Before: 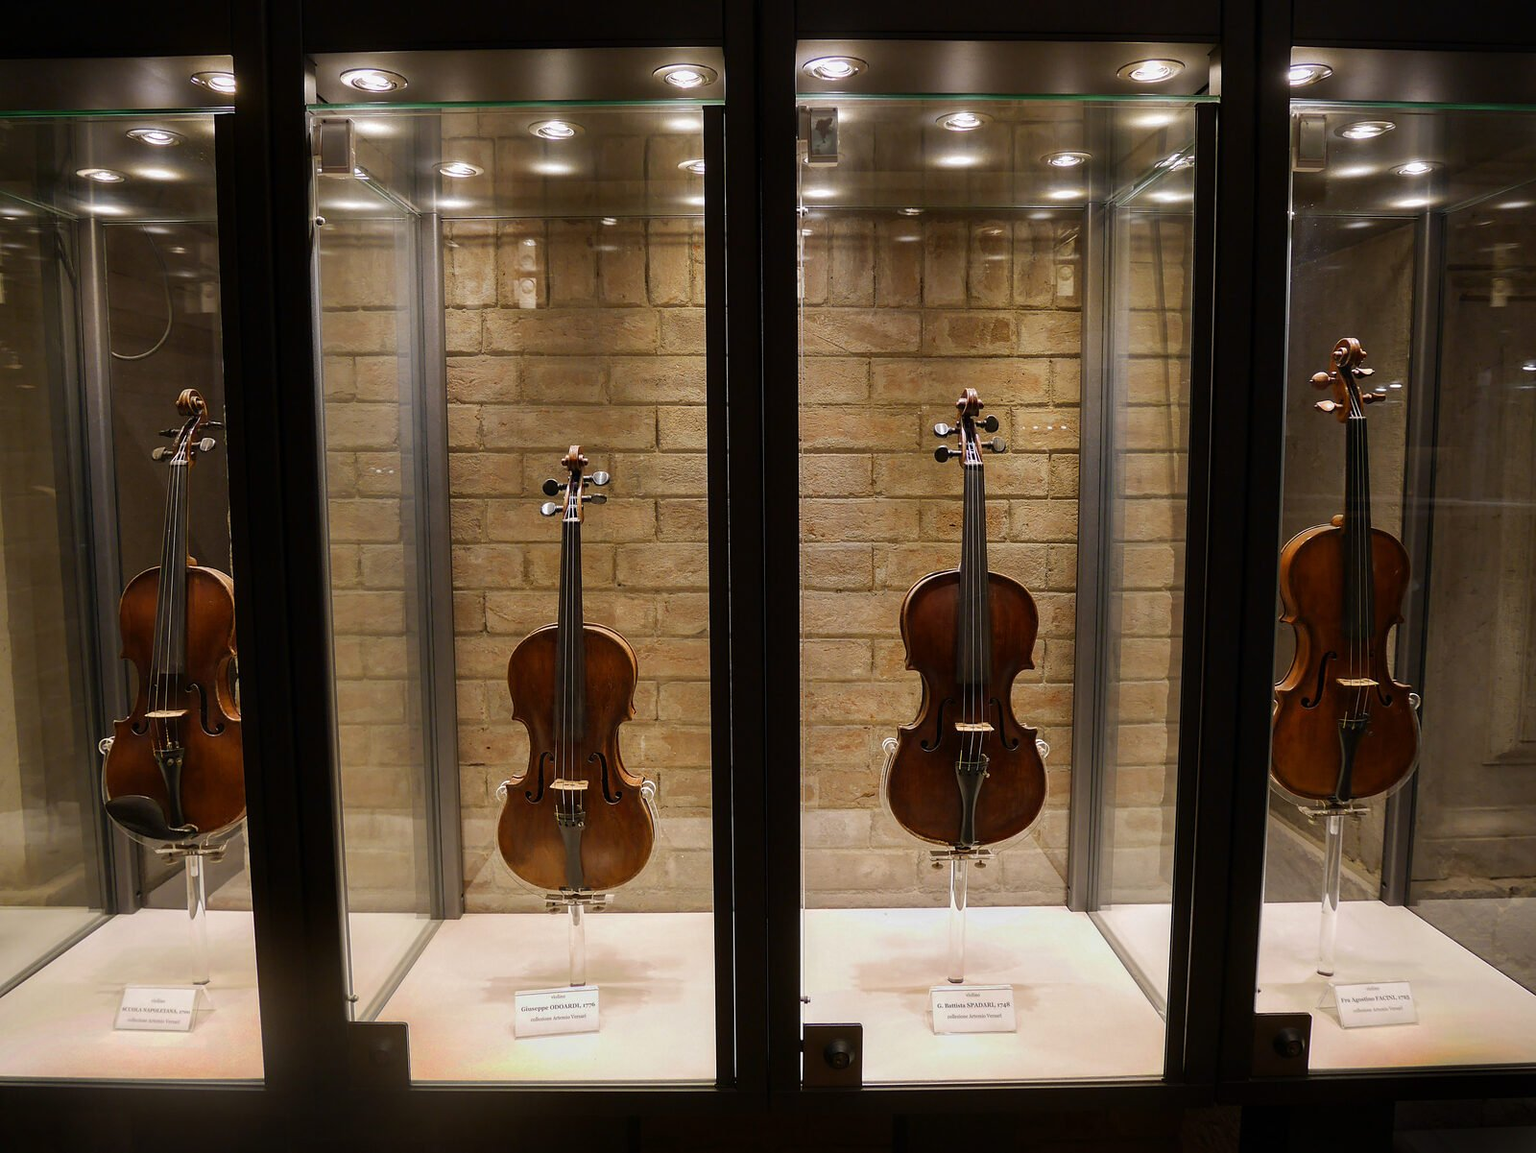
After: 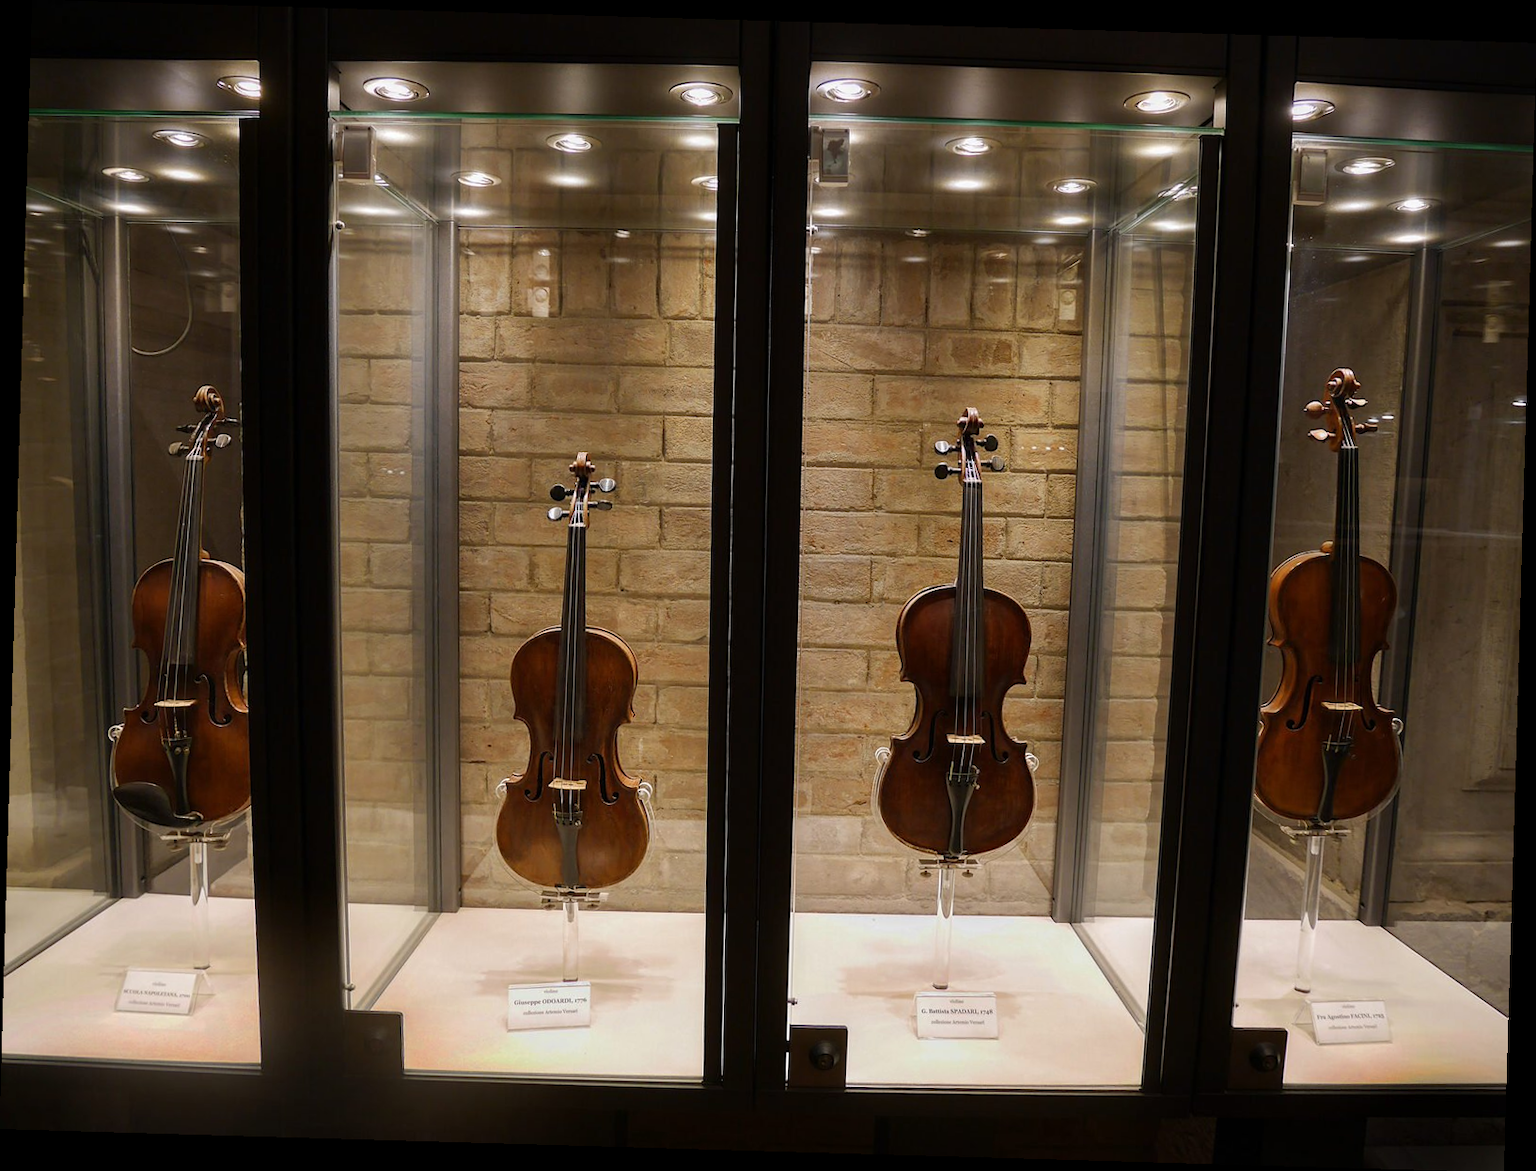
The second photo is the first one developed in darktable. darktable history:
crop and rotate: angle -1.66°
